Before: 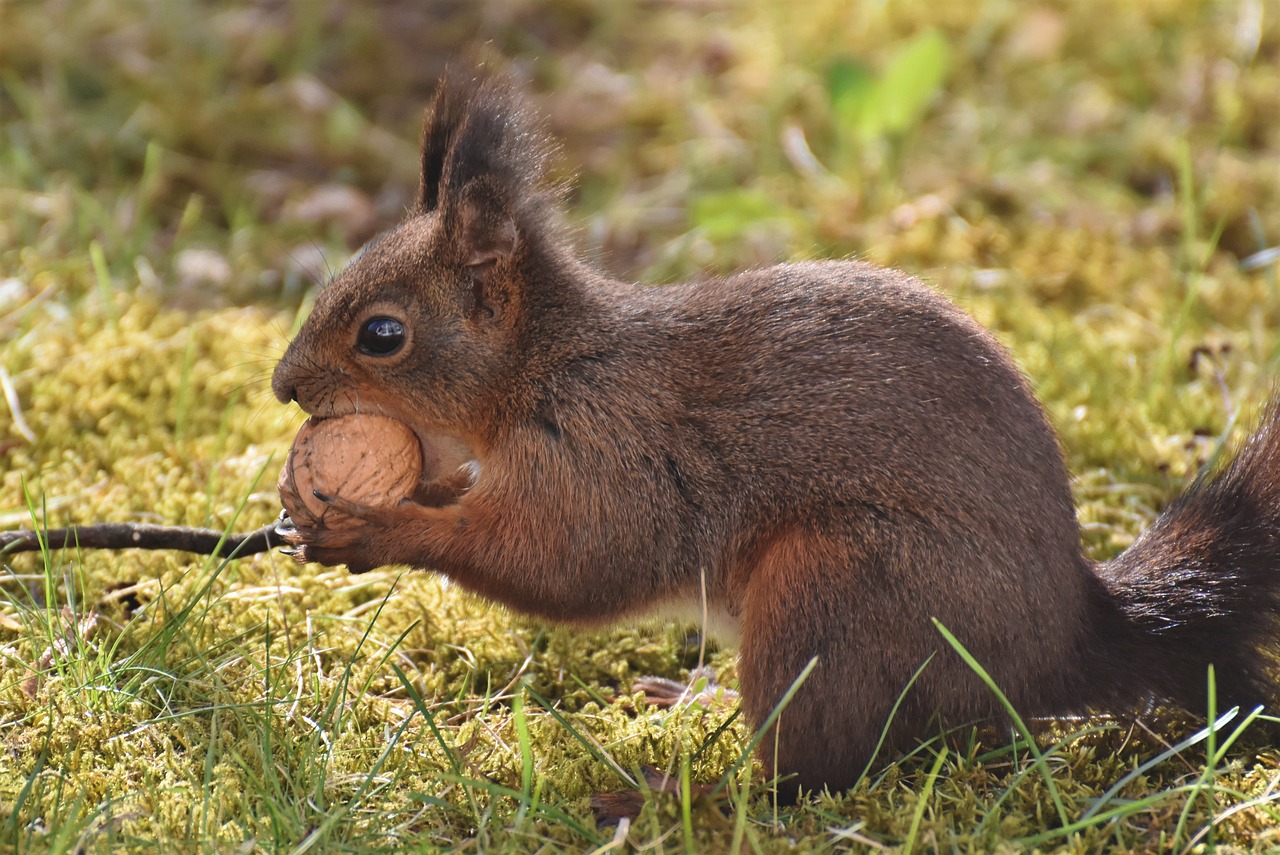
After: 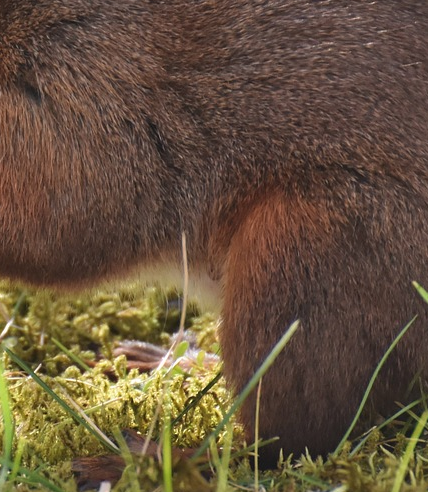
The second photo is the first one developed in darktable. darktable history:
crop: left 40.569%, top 39.41%, right 25.976%, bottom 2.965%
